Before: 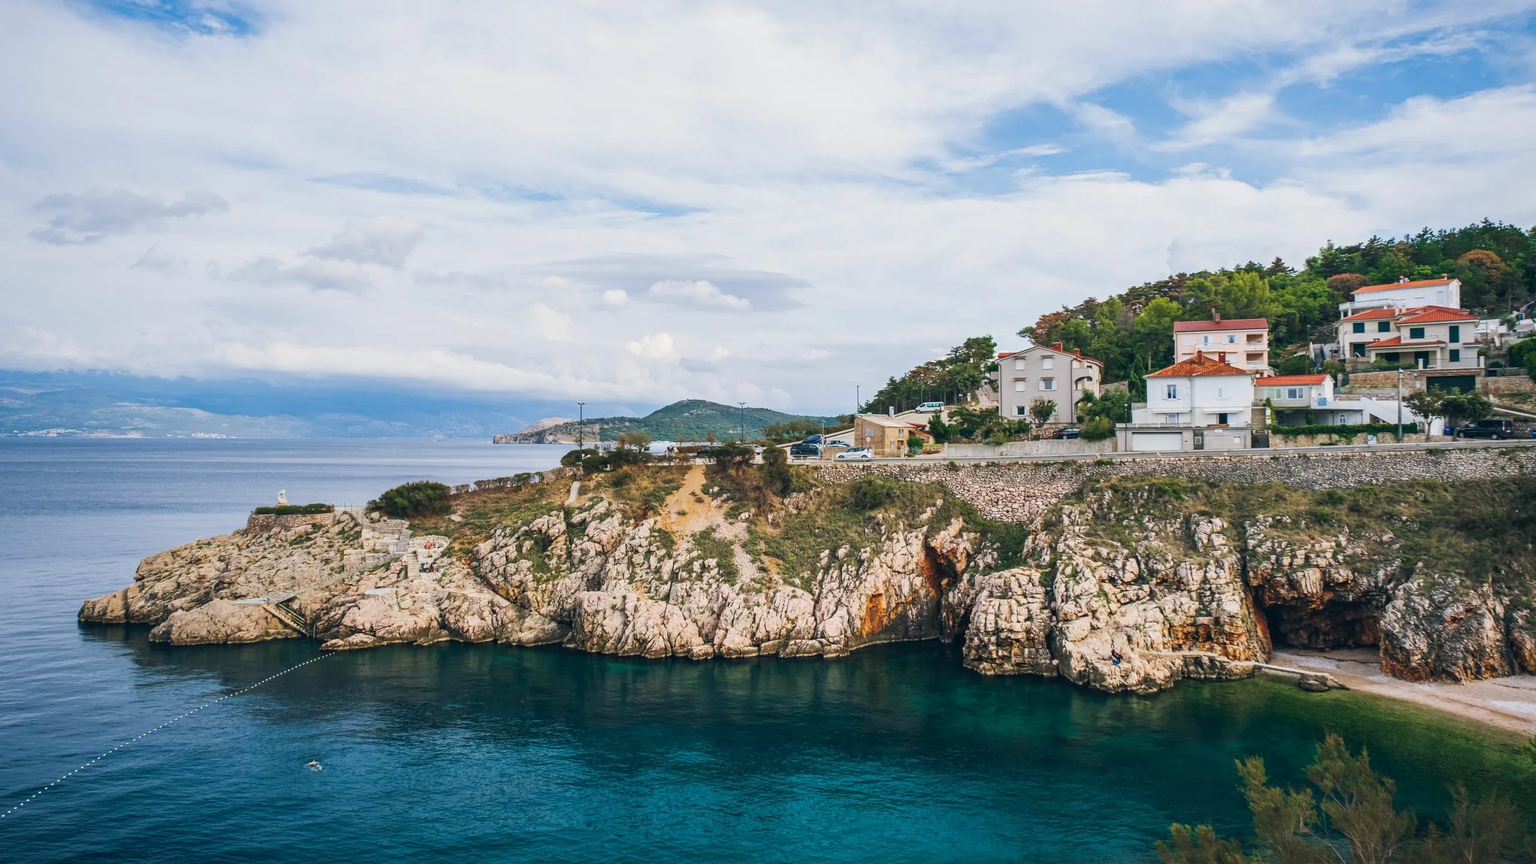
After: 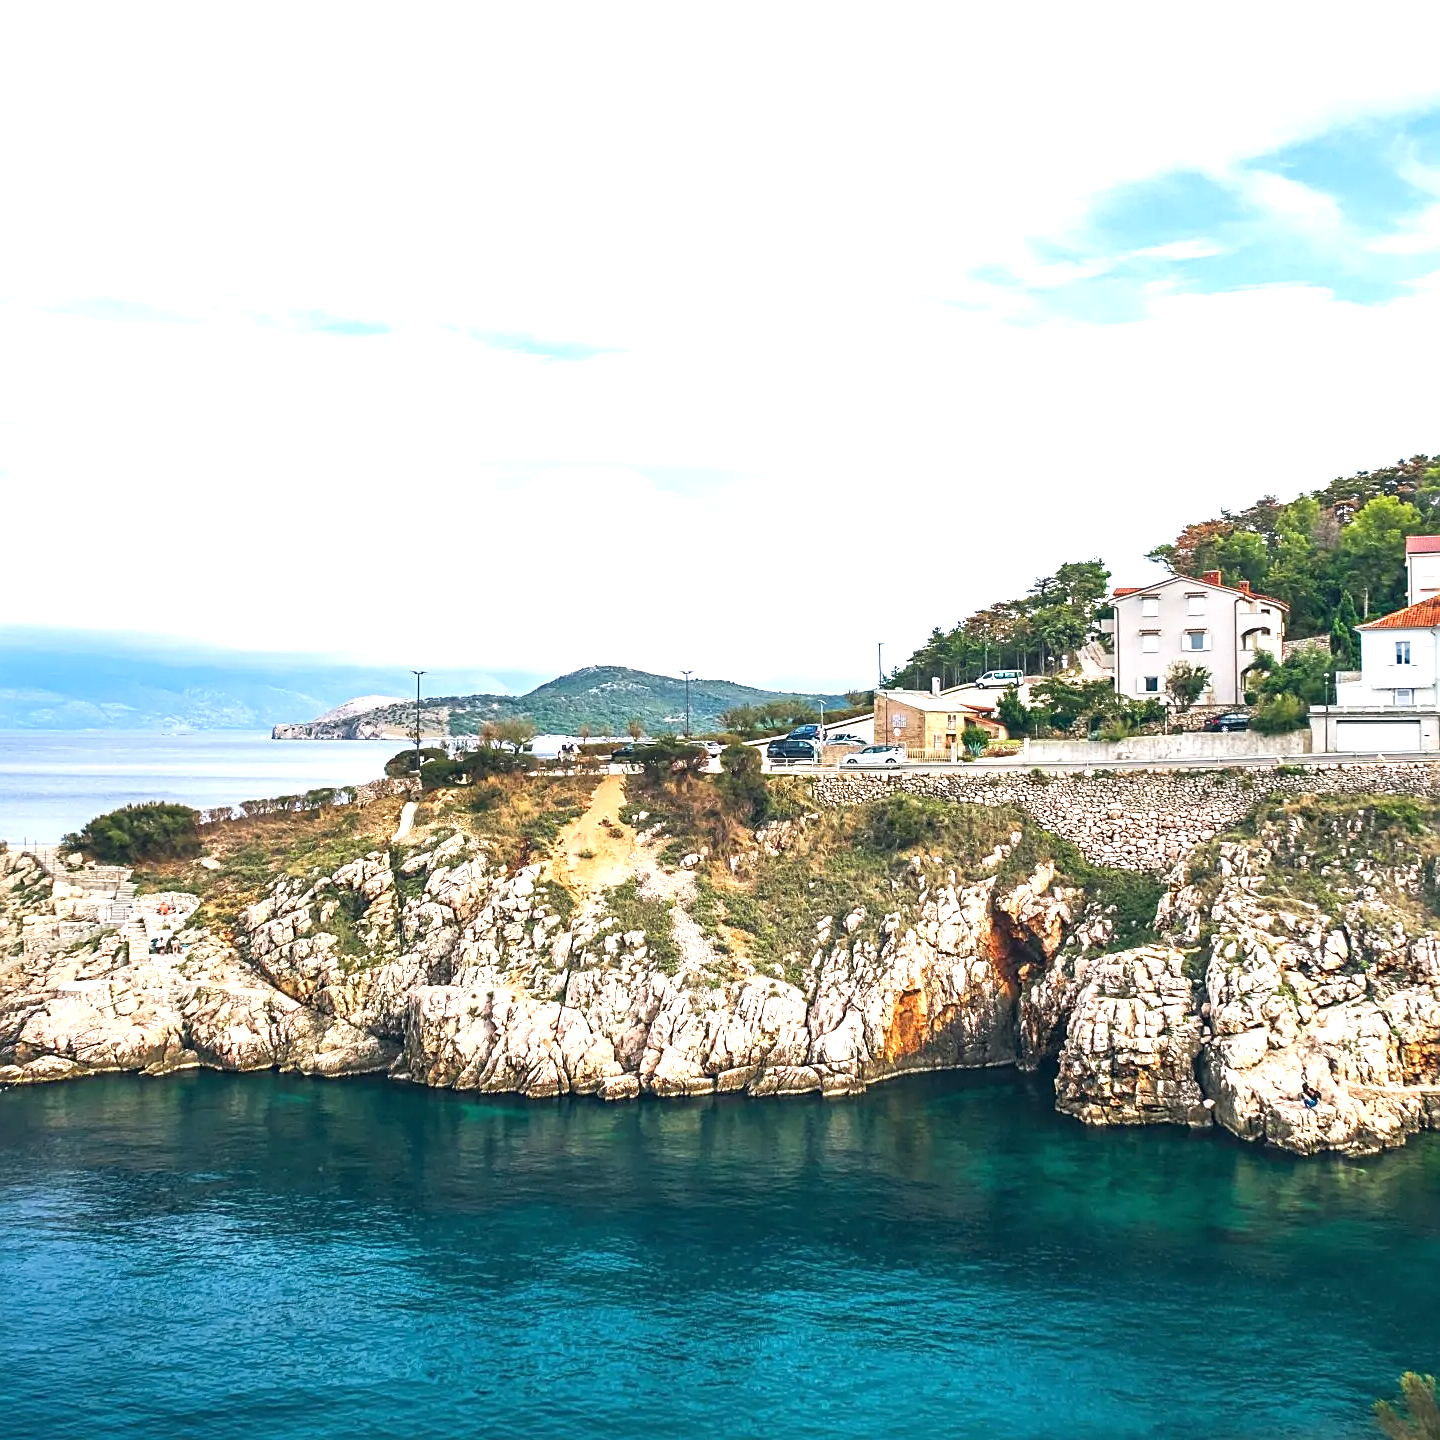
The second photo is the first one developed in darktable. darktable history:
exposure: black level correction 0, exposure 1 EV, compensate exposure bias true, compensate highlight preservation false
crop: left 21.496%, right 22.254%
sharpen: on, module defaults
